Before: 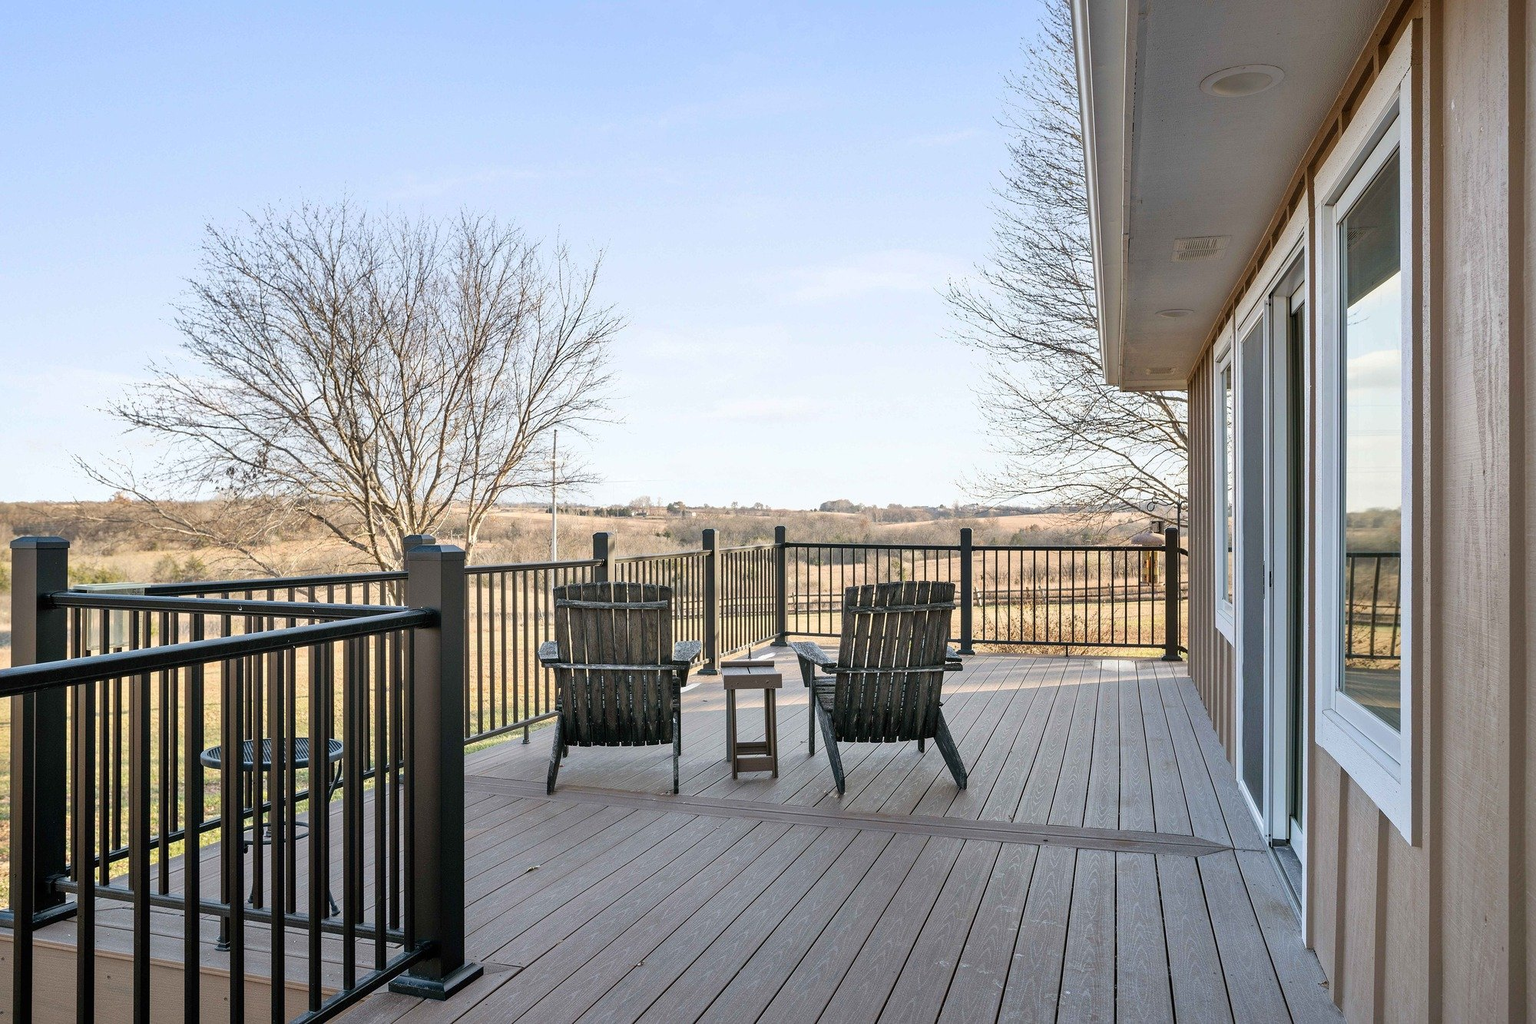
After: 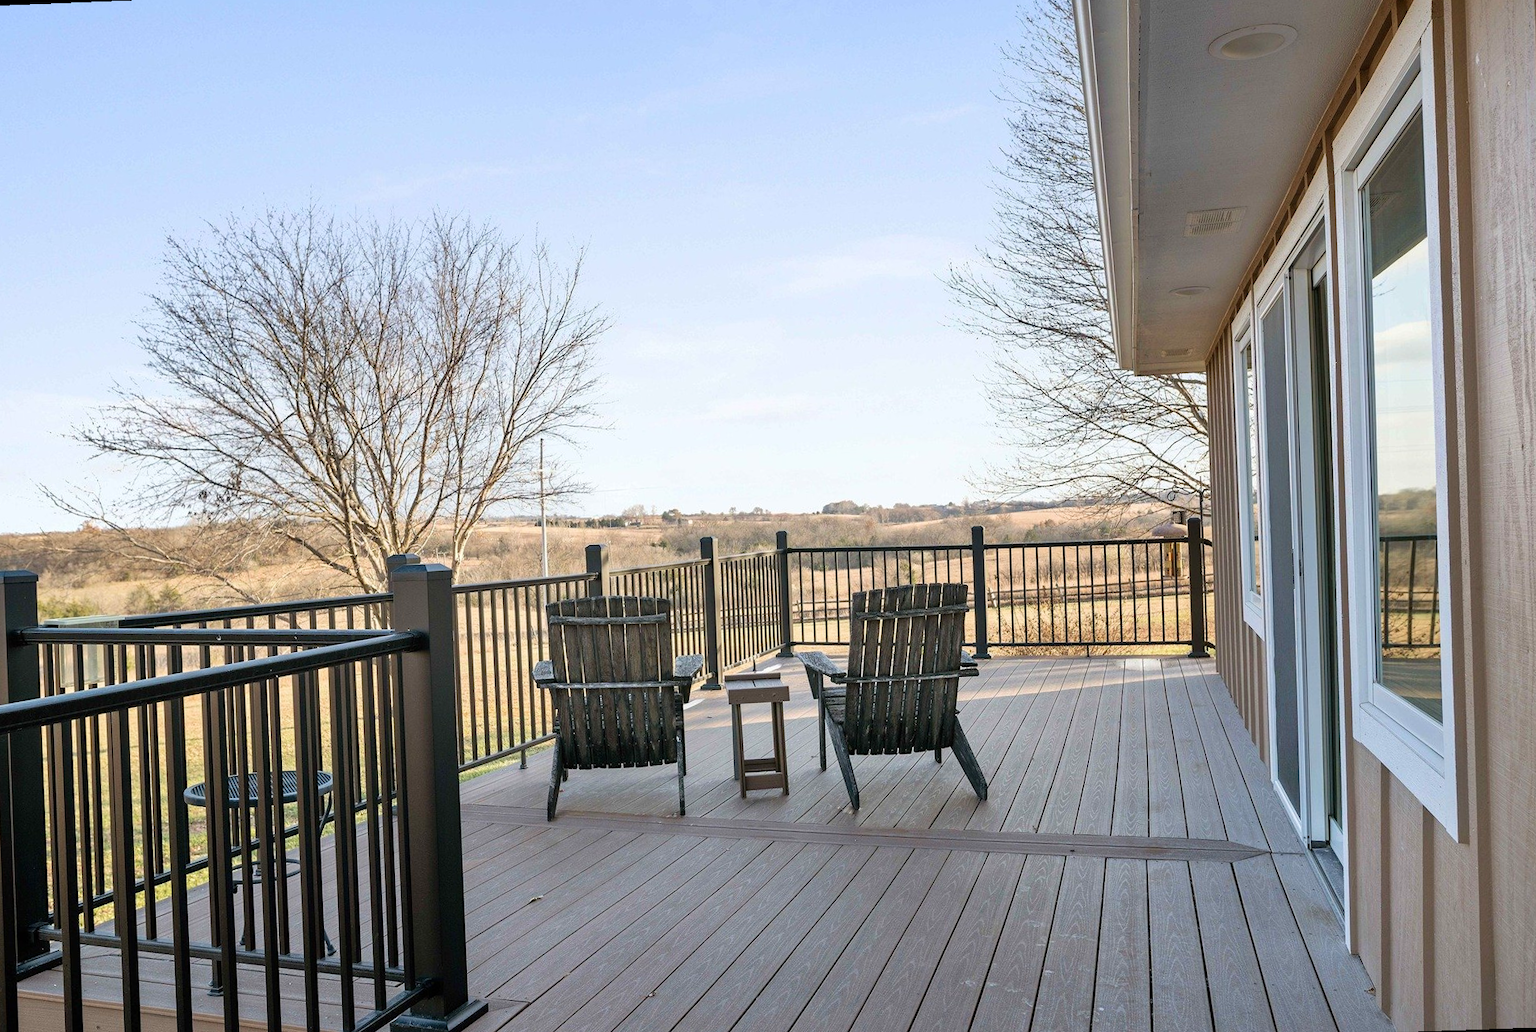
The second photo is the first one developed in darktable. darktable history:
velvia: strength 15%
rotate and perspective: rotation -2.12°, lens shift (vertical) 0.009, lens shift (horizontal) -0.008, automatic cropping original format, crop left 0.036, crop right 0.964, crop top 0.05, crop bottom 0.959
